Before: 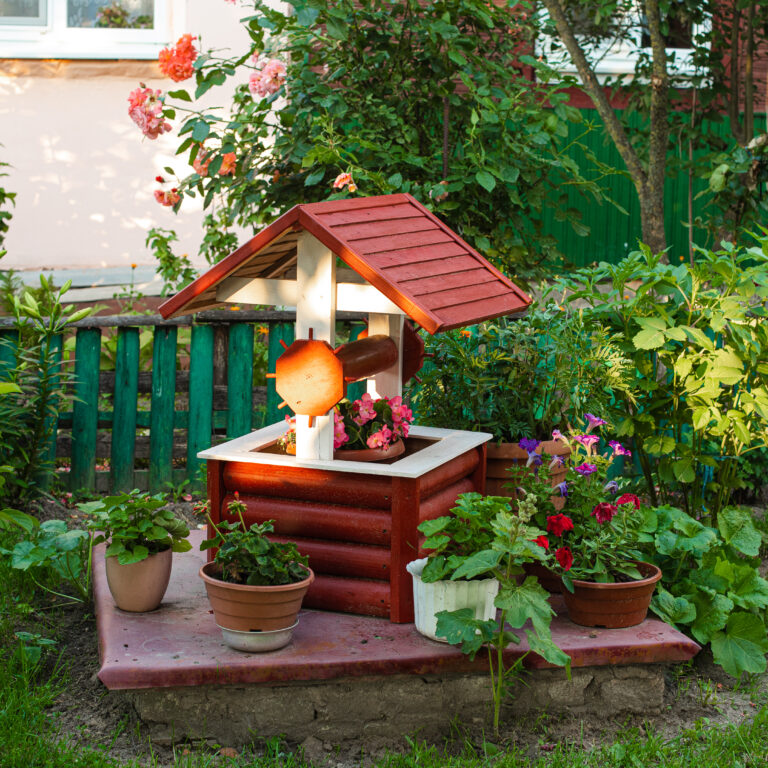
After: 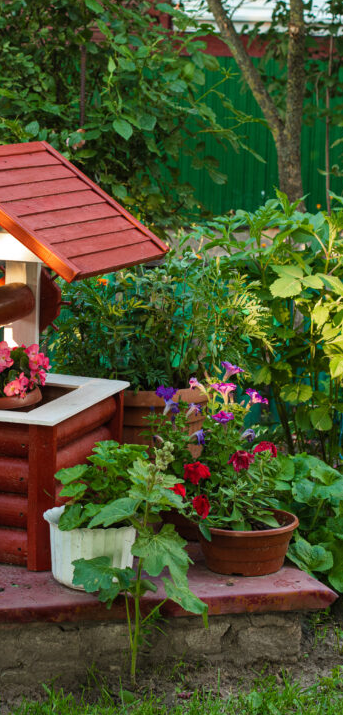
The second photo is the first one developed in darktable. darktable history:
crop: left 47.356%, top 6.88%, right 7.971%
